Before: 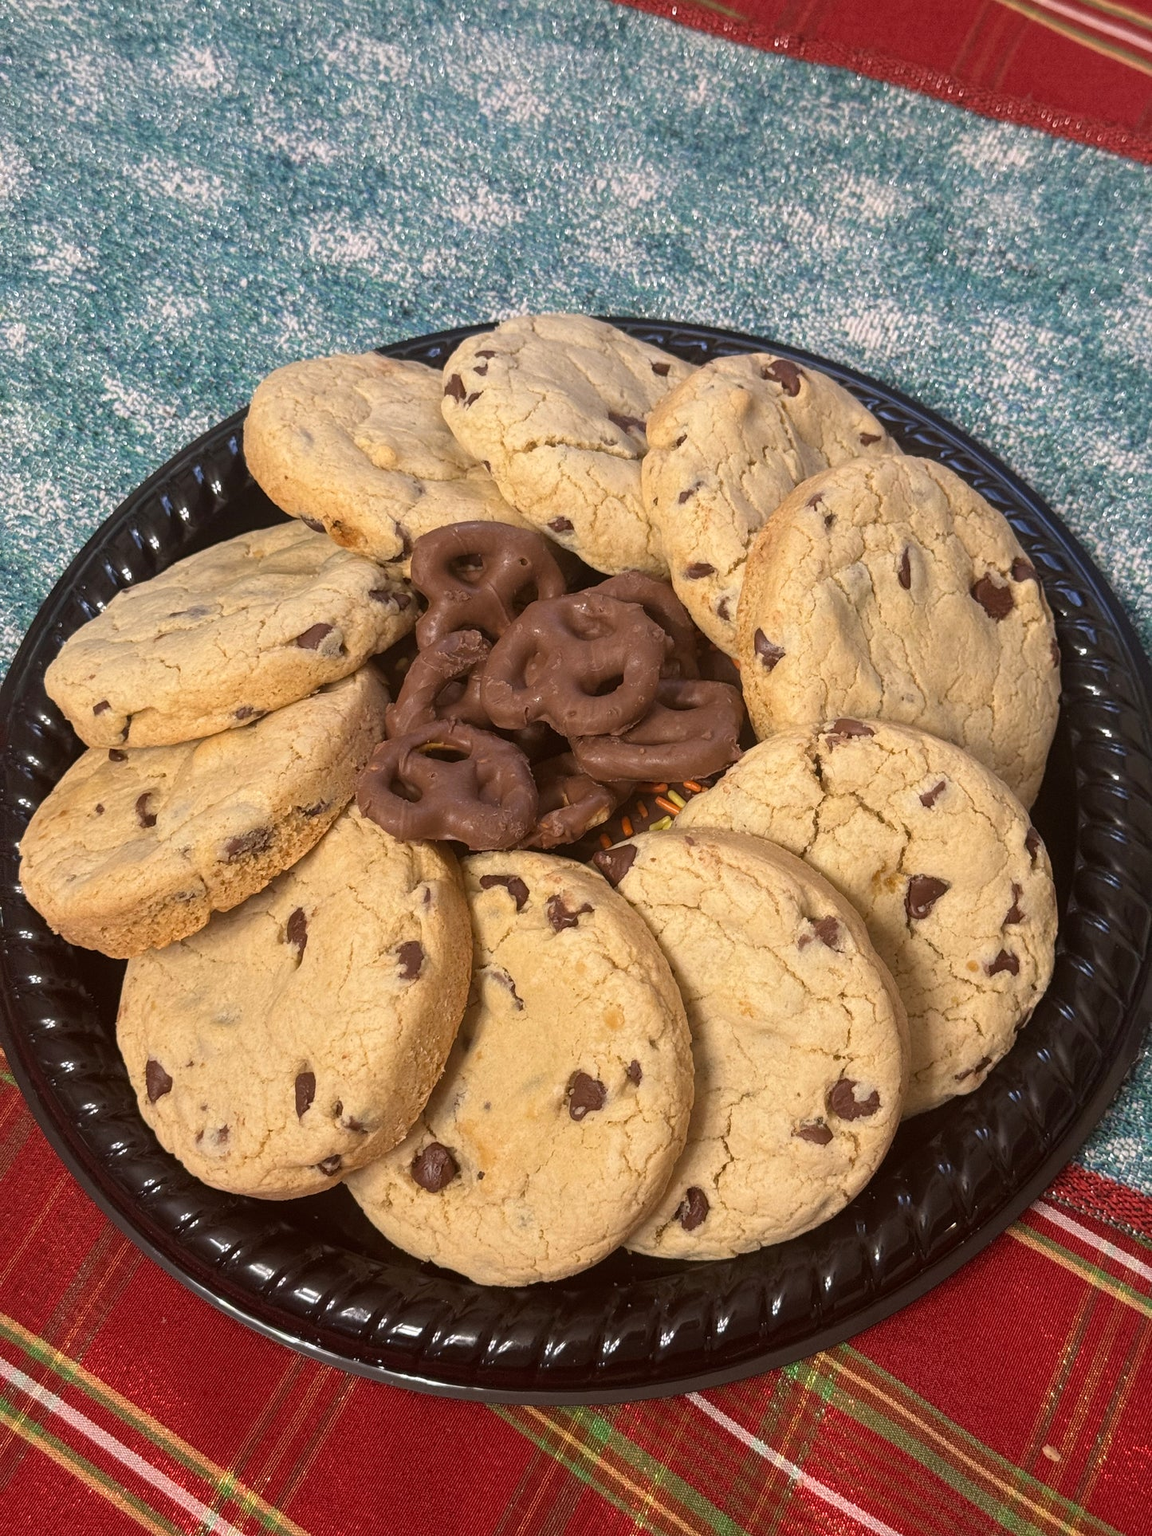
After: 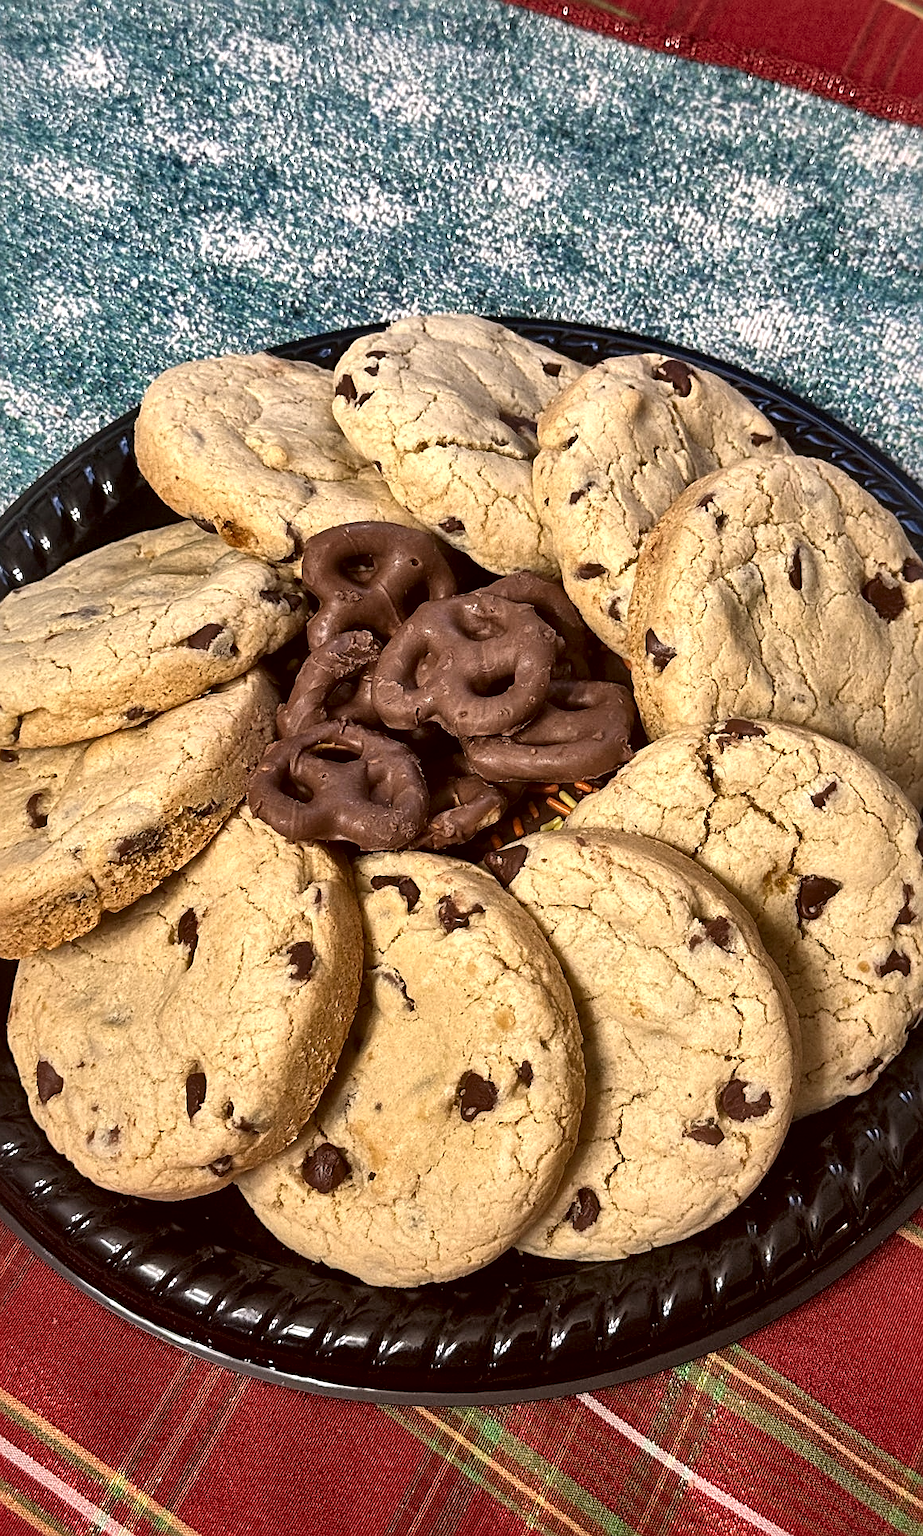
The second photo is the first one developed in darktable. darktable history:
sharpen: on, module defaults
local contrast: mode bilateral grid, contrast 43, coarseness 70, detail 215%, midtone range 0.2
crop and rotate: left 9.522%, right 10.287%
